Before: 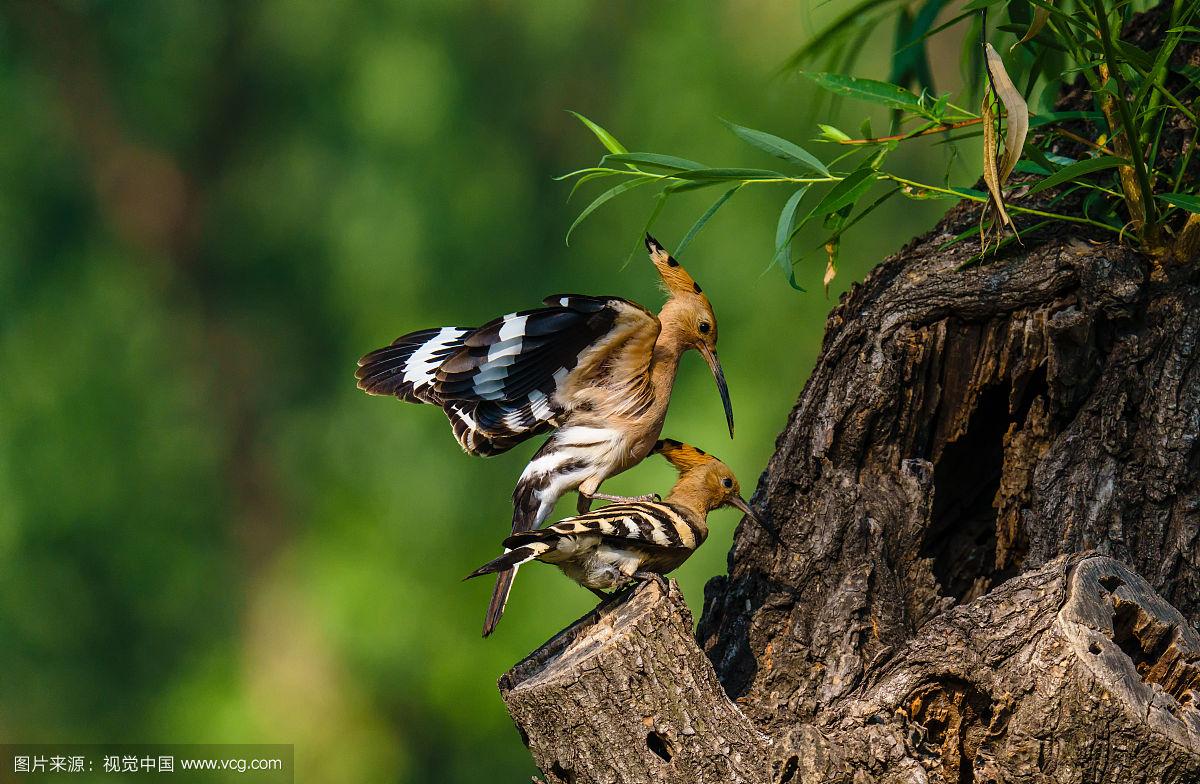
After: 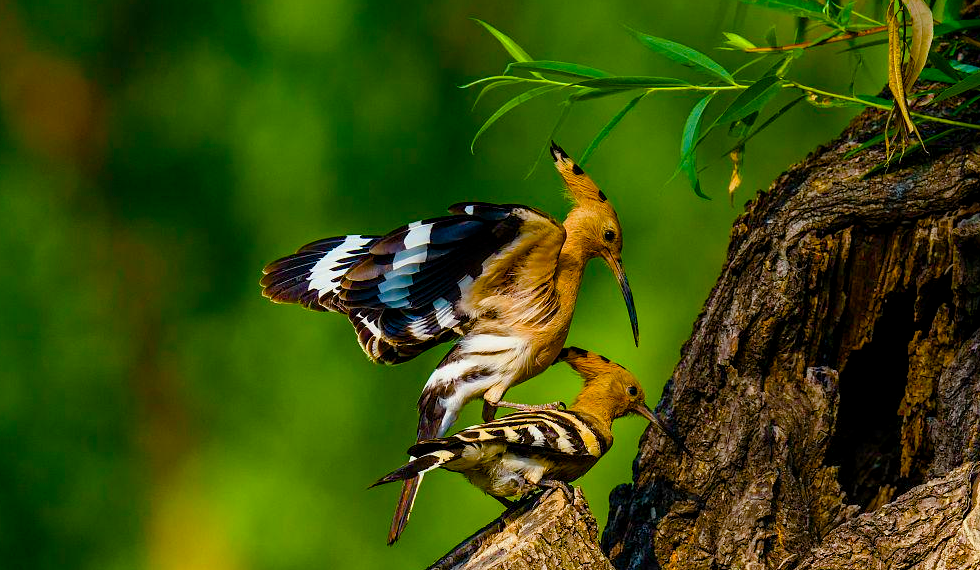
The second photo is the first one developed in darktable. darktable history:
color balance rgb: global offset › luminance -0.293%, global offset › hue 259.67°, linear chroma grading › global chroma 40.594%, perceptual saturation grading › global saturation 24.431%, perceptual saturation grading › highlights -23.316%, perceptual saturation grading › mid-tones 24.081%, perceptual saturation grading › shadows 40.717%, perceptual brilliance grading › global brilliance 1.2%, perceptual brilliance grading › highlights -3.638%
crop: left 7.939%, top 11.818%, right 10.39%, bottom 15.462%
color correction: highlights a* -2.52, highlights b* 2.31
